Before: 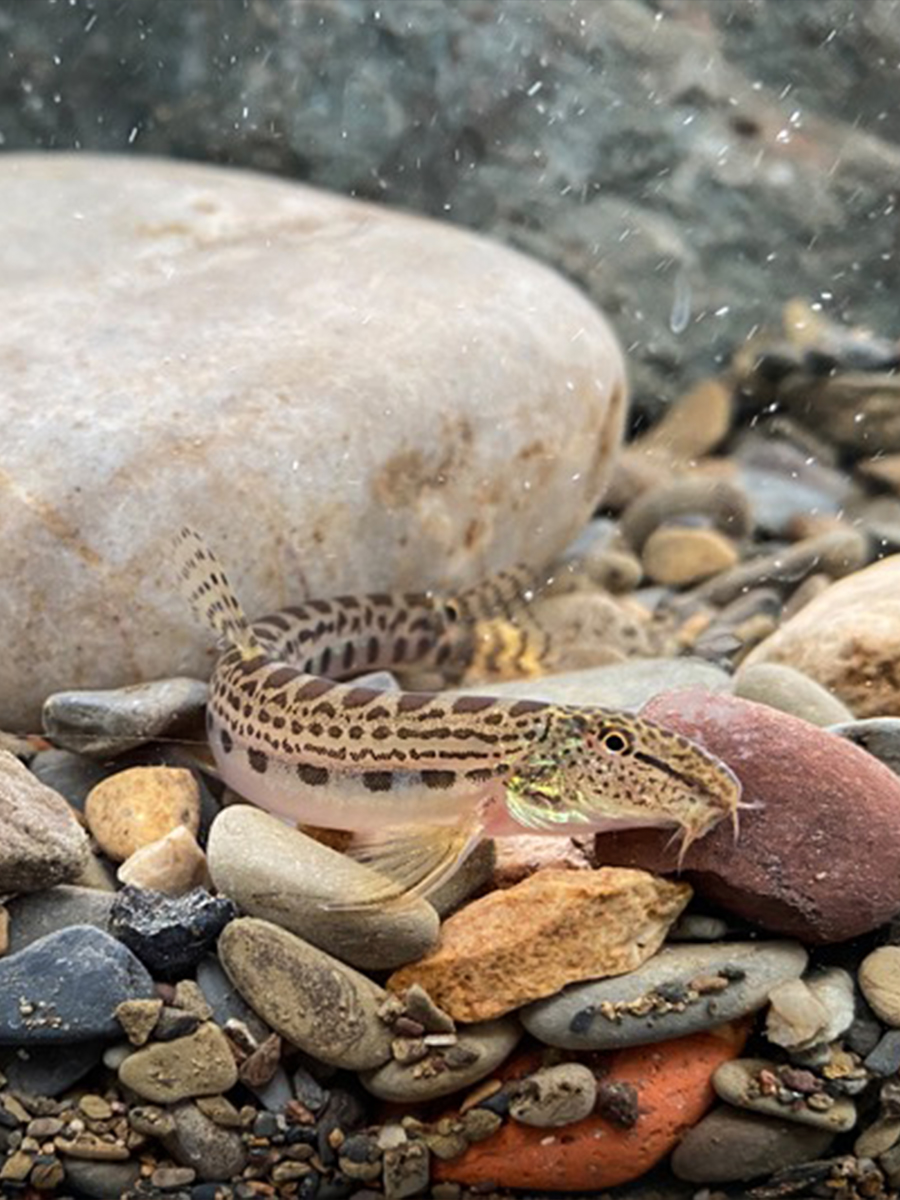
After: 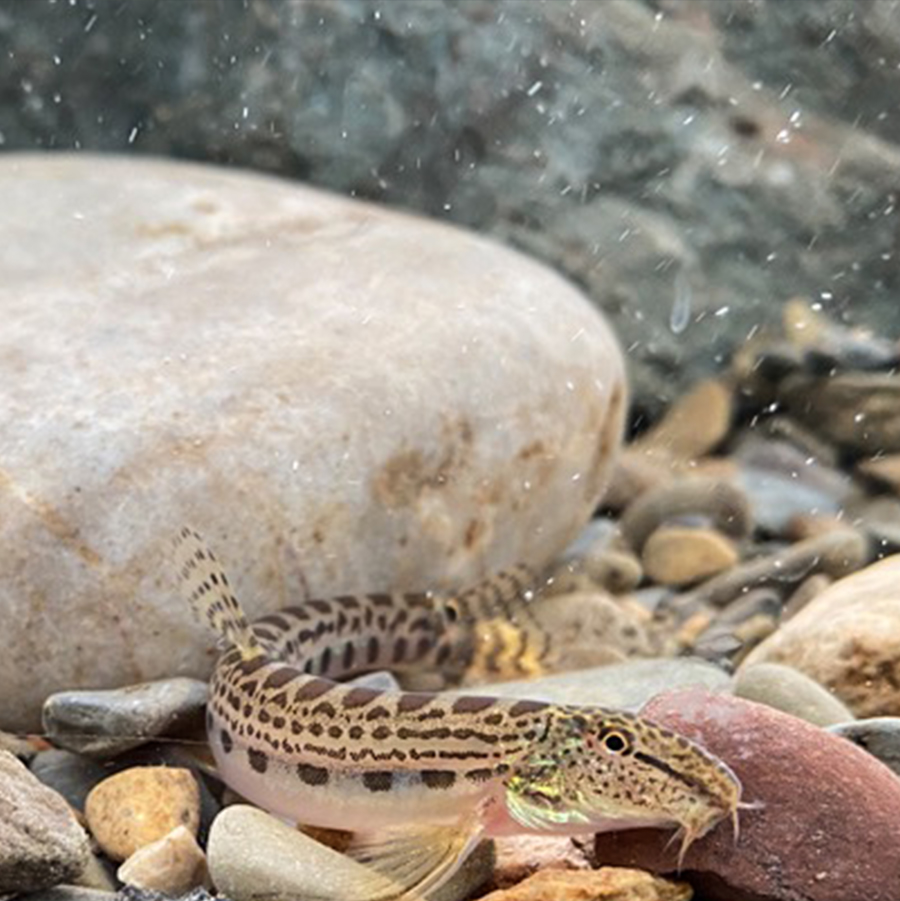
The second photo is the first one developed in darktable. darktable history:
crop: bottom 24.863%
